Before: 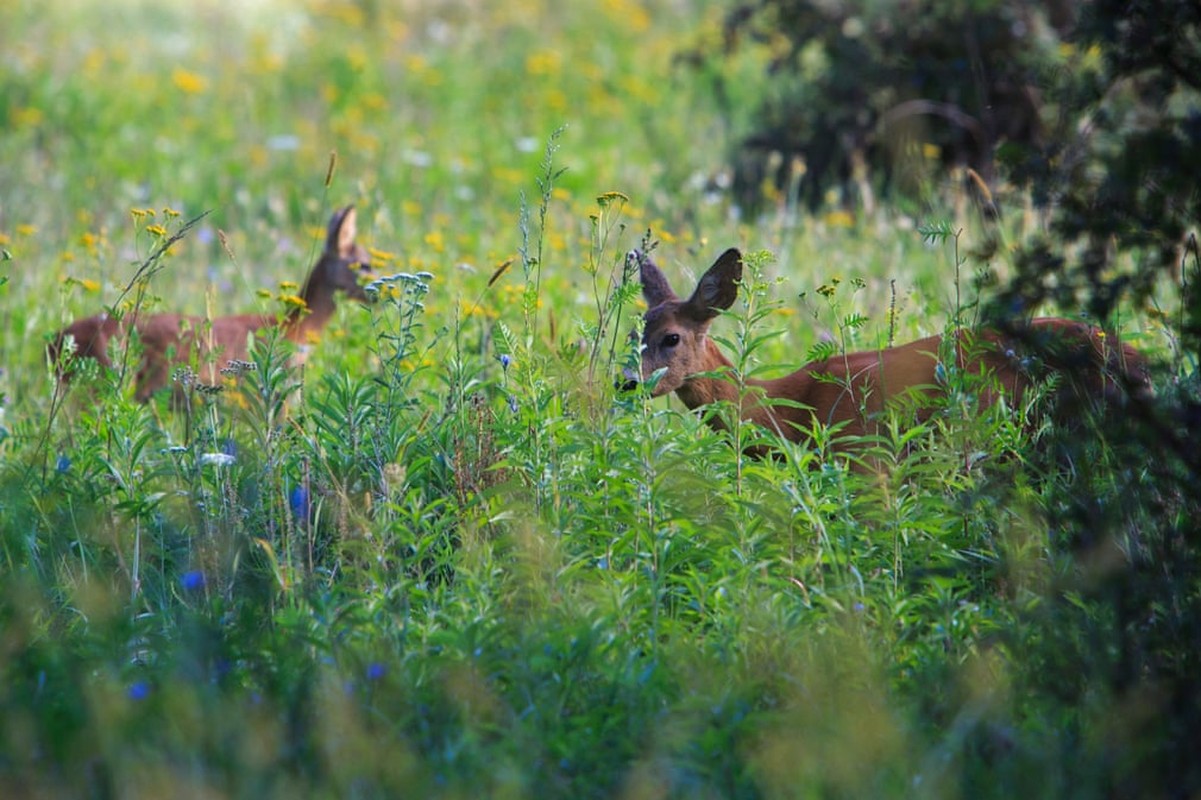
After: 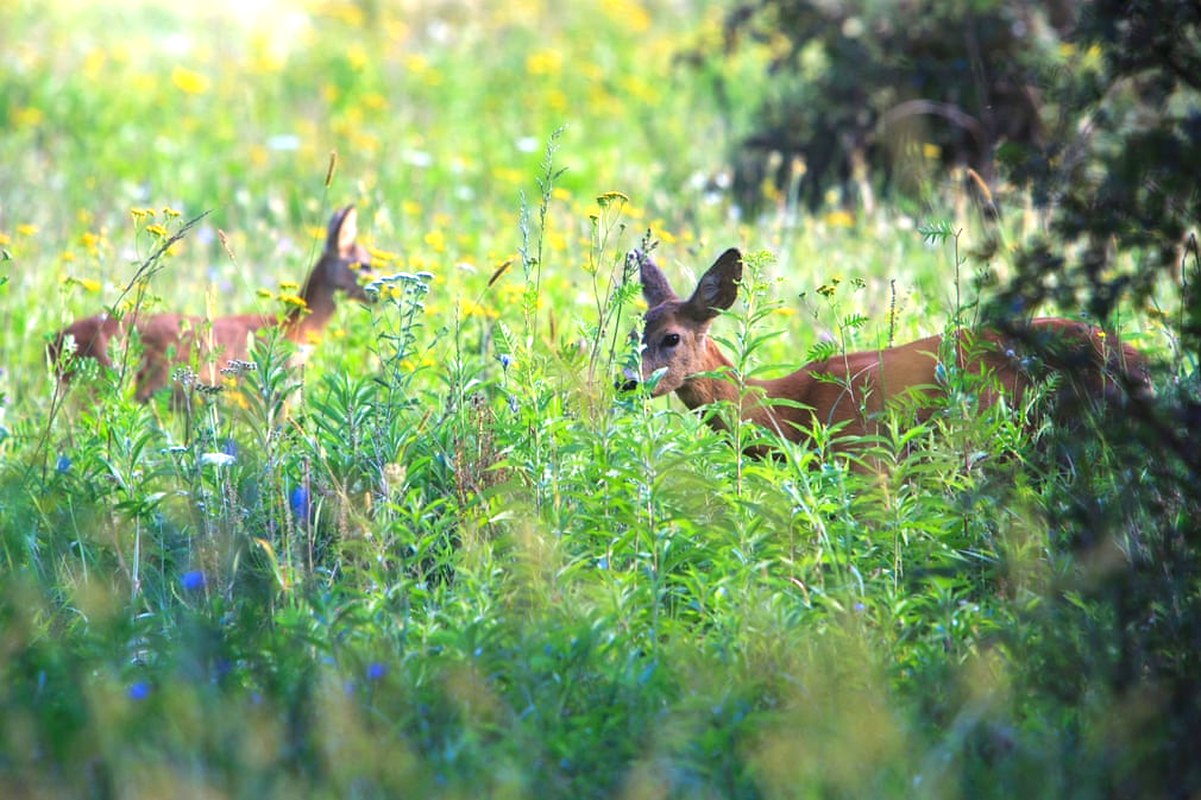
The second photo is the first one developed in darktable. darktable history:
tone equalizer: on, module defaults
exposure: black level correction 0, exposure 0.95 EV, compensate exposure bias true, compensate highlight preservation false
